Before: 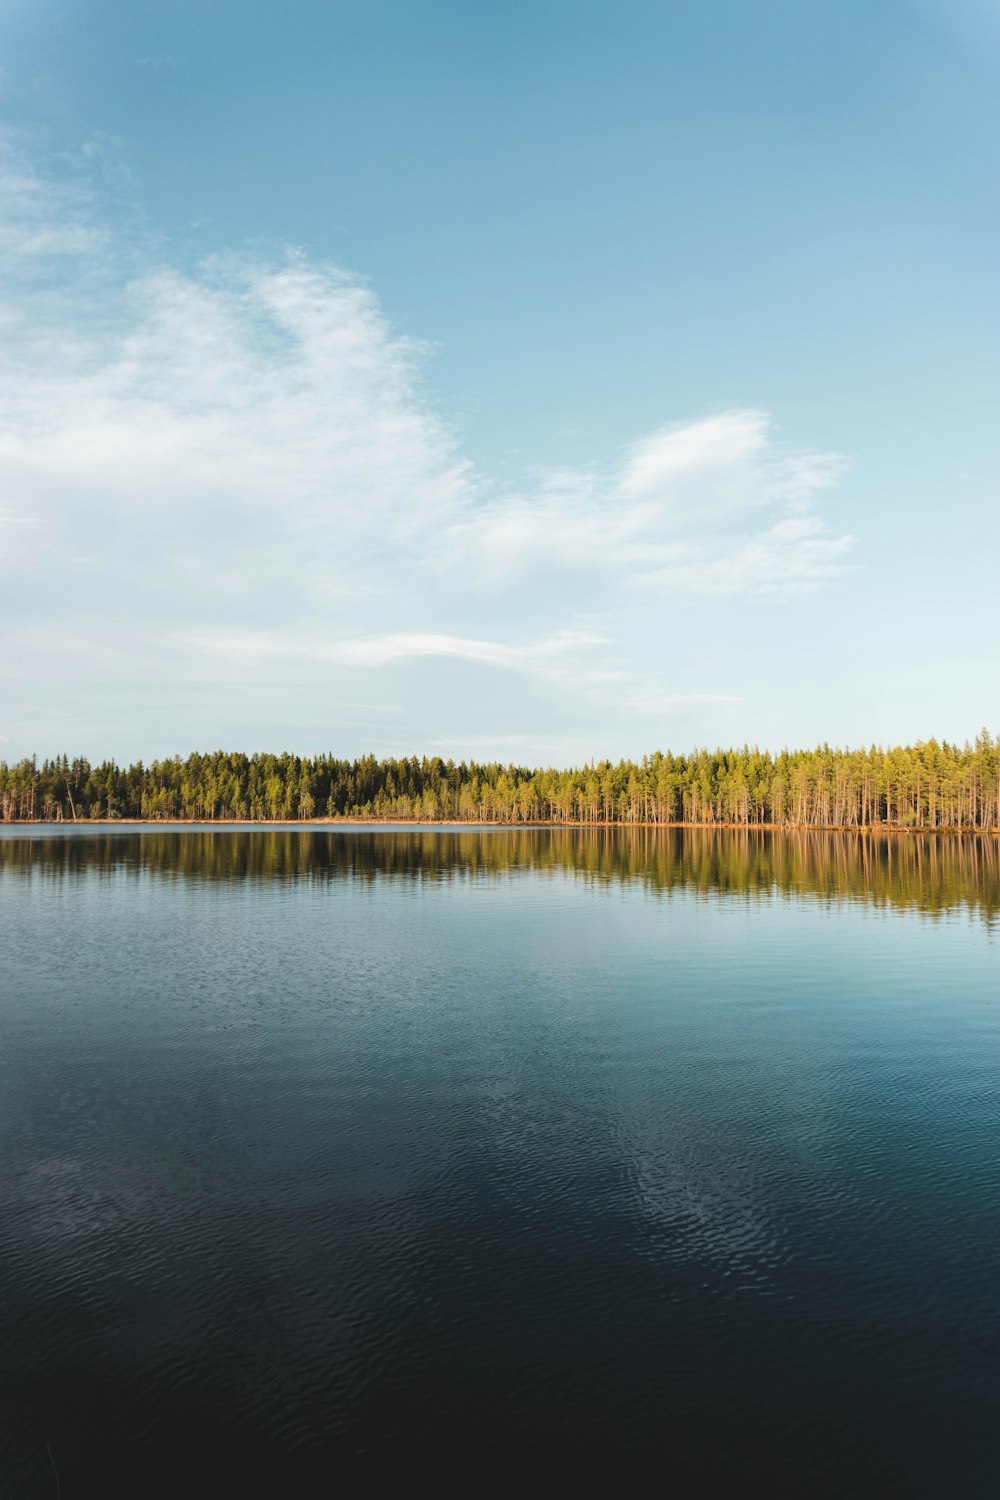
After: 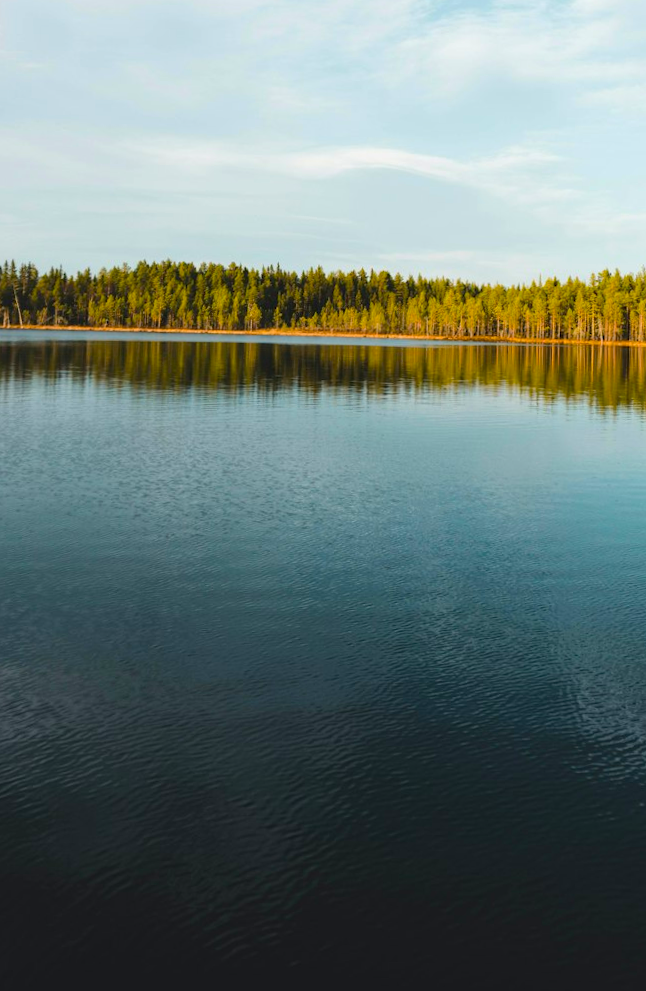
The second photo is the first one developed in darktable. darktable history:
color balance rgb: linear chroma grading › global chroma 8.881%, perceptual saturation grading › global saturation 29.785%
crop and rotate: angle -1.21°, left 3.819%, top 31.802%, right 29.547%
